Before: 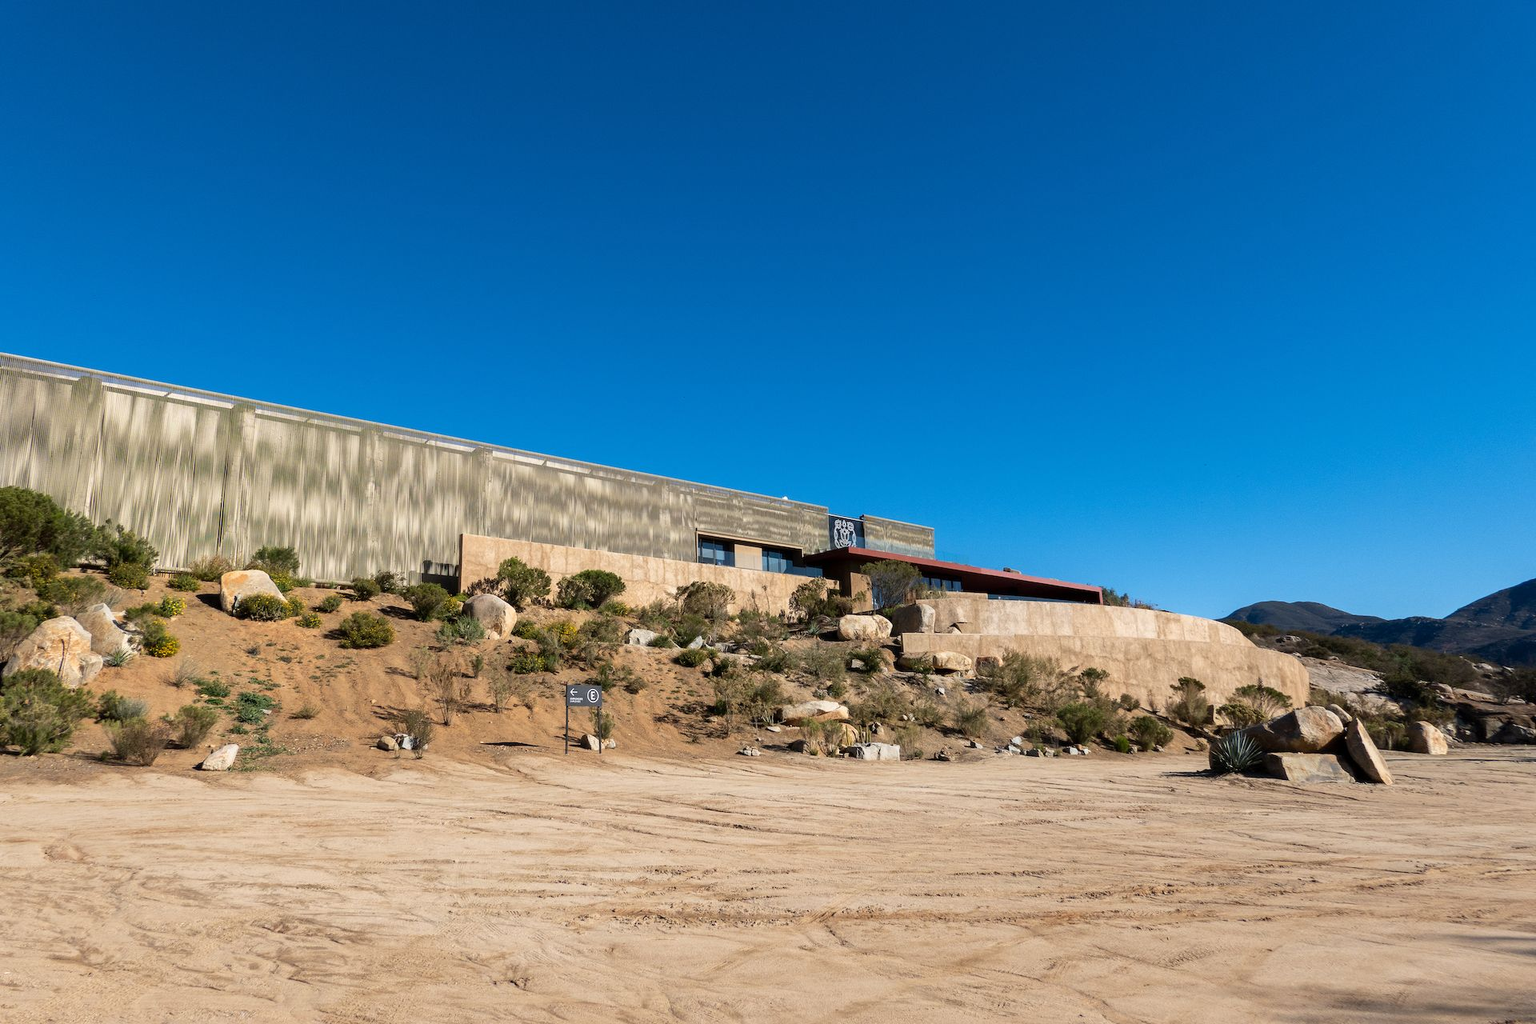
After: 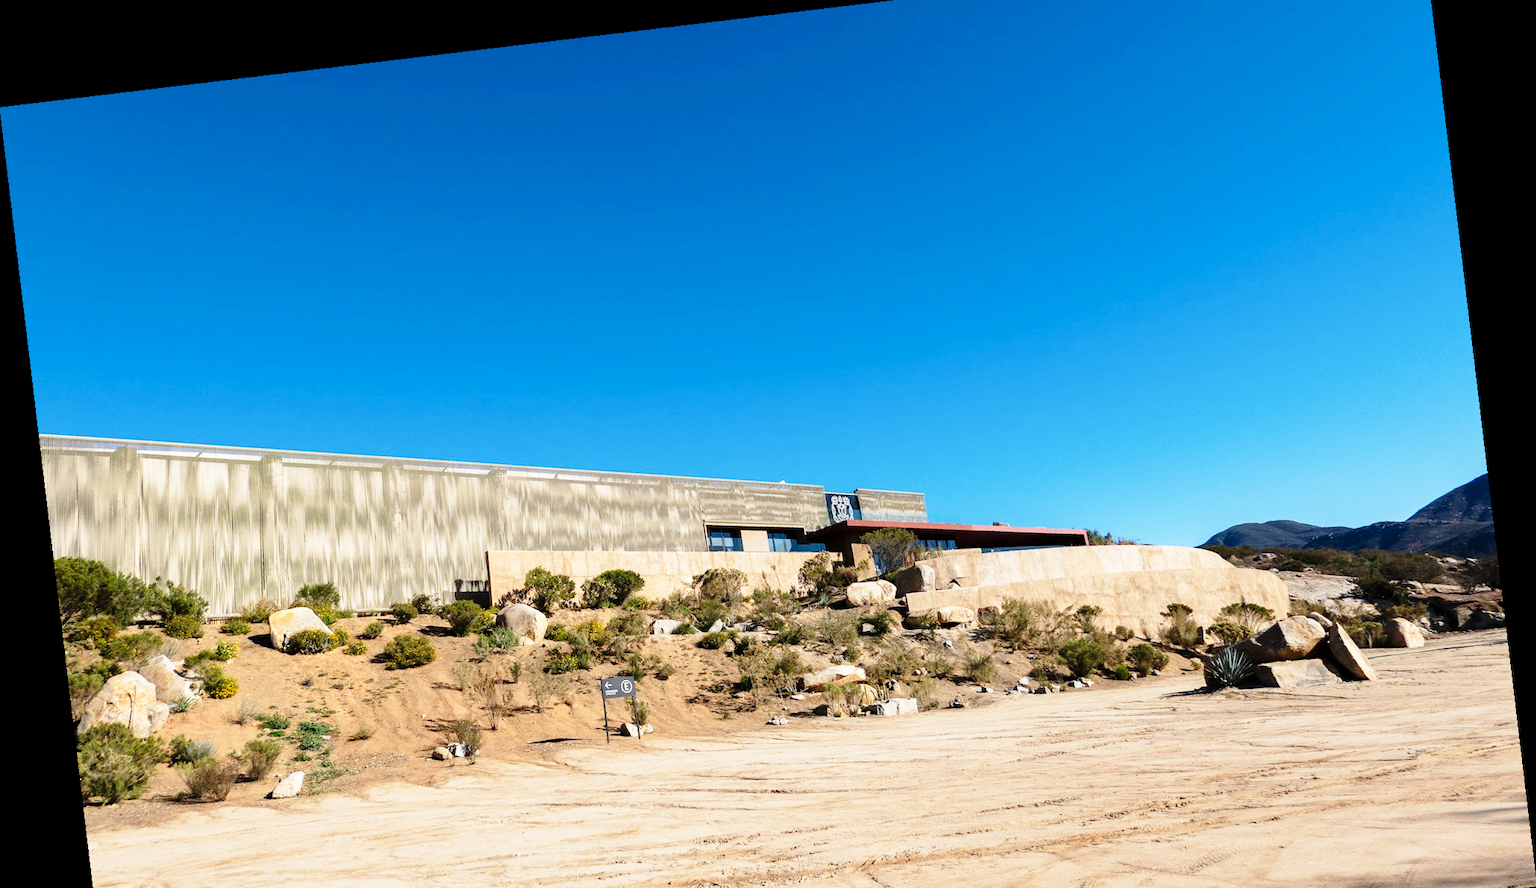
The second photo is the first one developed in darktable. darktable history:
crop and rotate: top 5.667%, bottom 14.937%
rotate and perspective: rotation -6.83°, automatic cropping off
base curve: curves: ch0 [(0, 0) (0.028, 0.03) (0.121, 0.232) (0.46, 0.748) (0.859, 0.968) (1, 1)], preserve colors none
